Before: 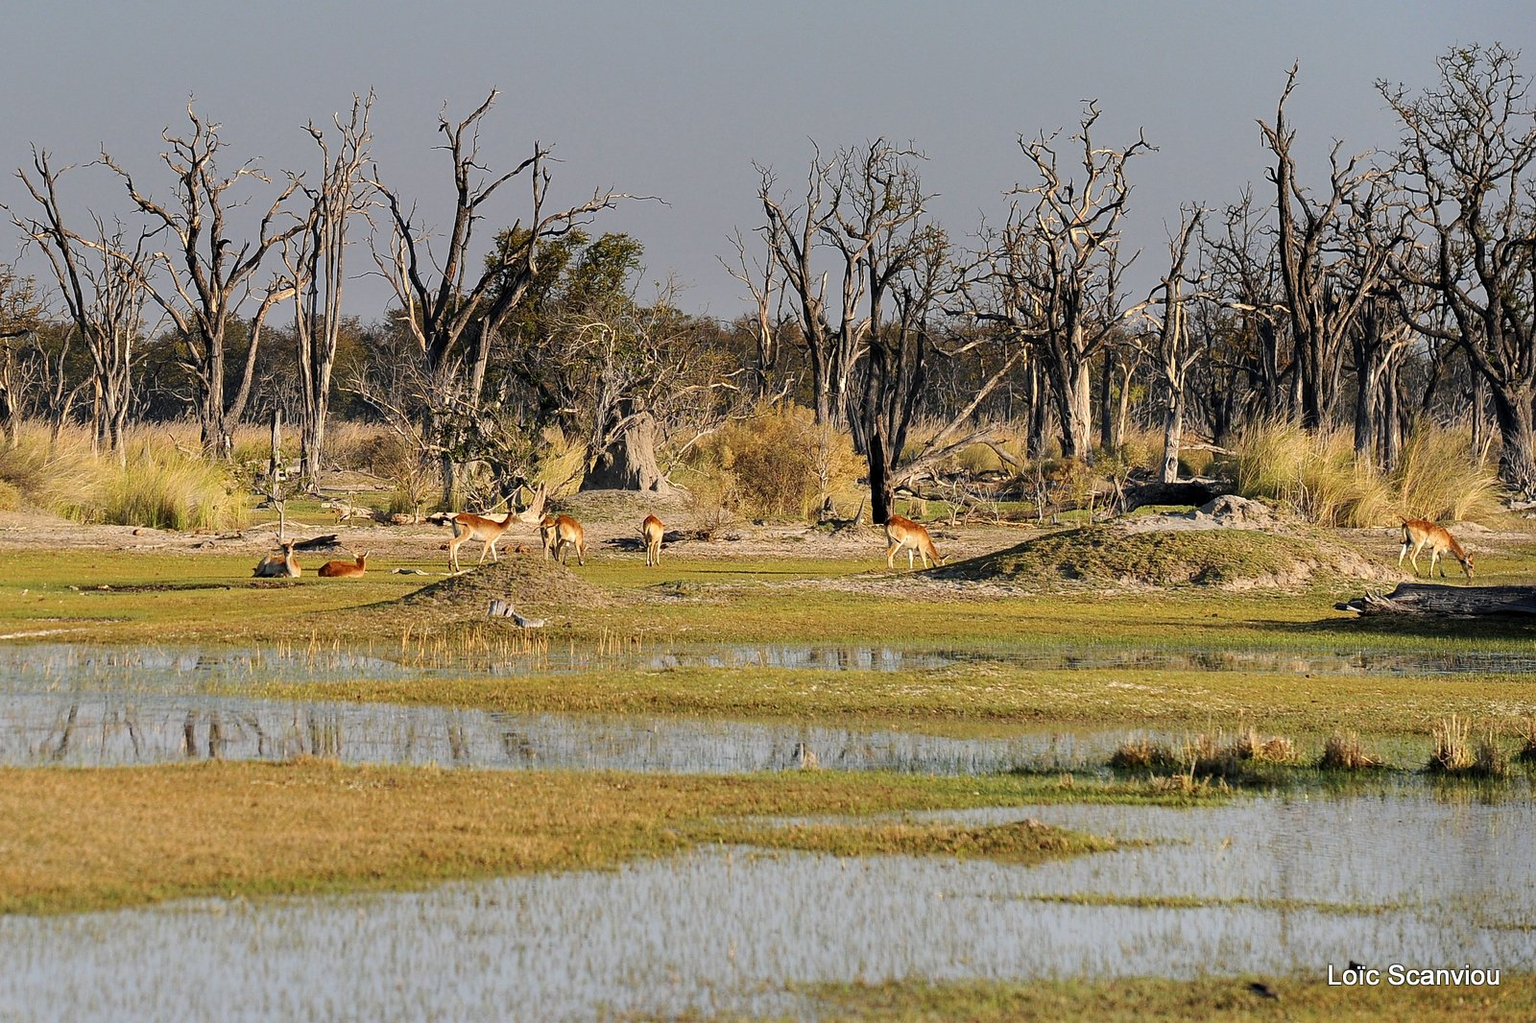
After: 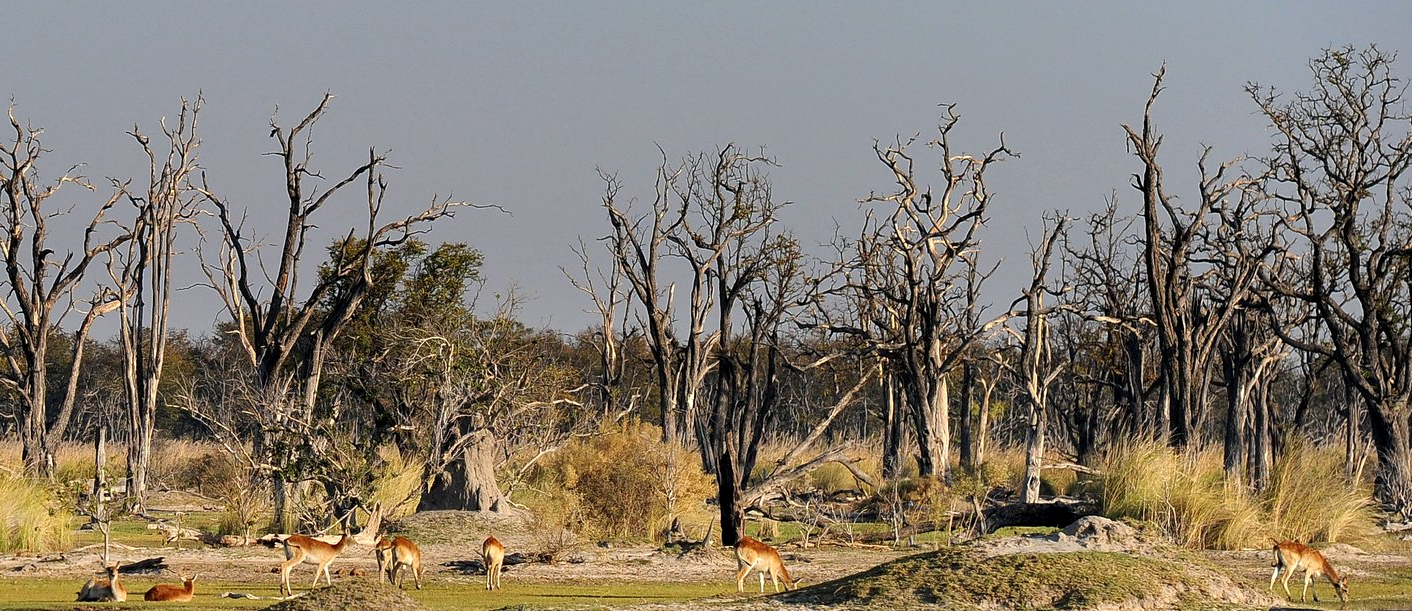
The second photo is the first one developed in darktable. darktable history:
local contrast: highlights 107%, shadows 98%, detail 119%, midtone range 0.2
crop and rotate: left 11.732%, bottom 42.677%
